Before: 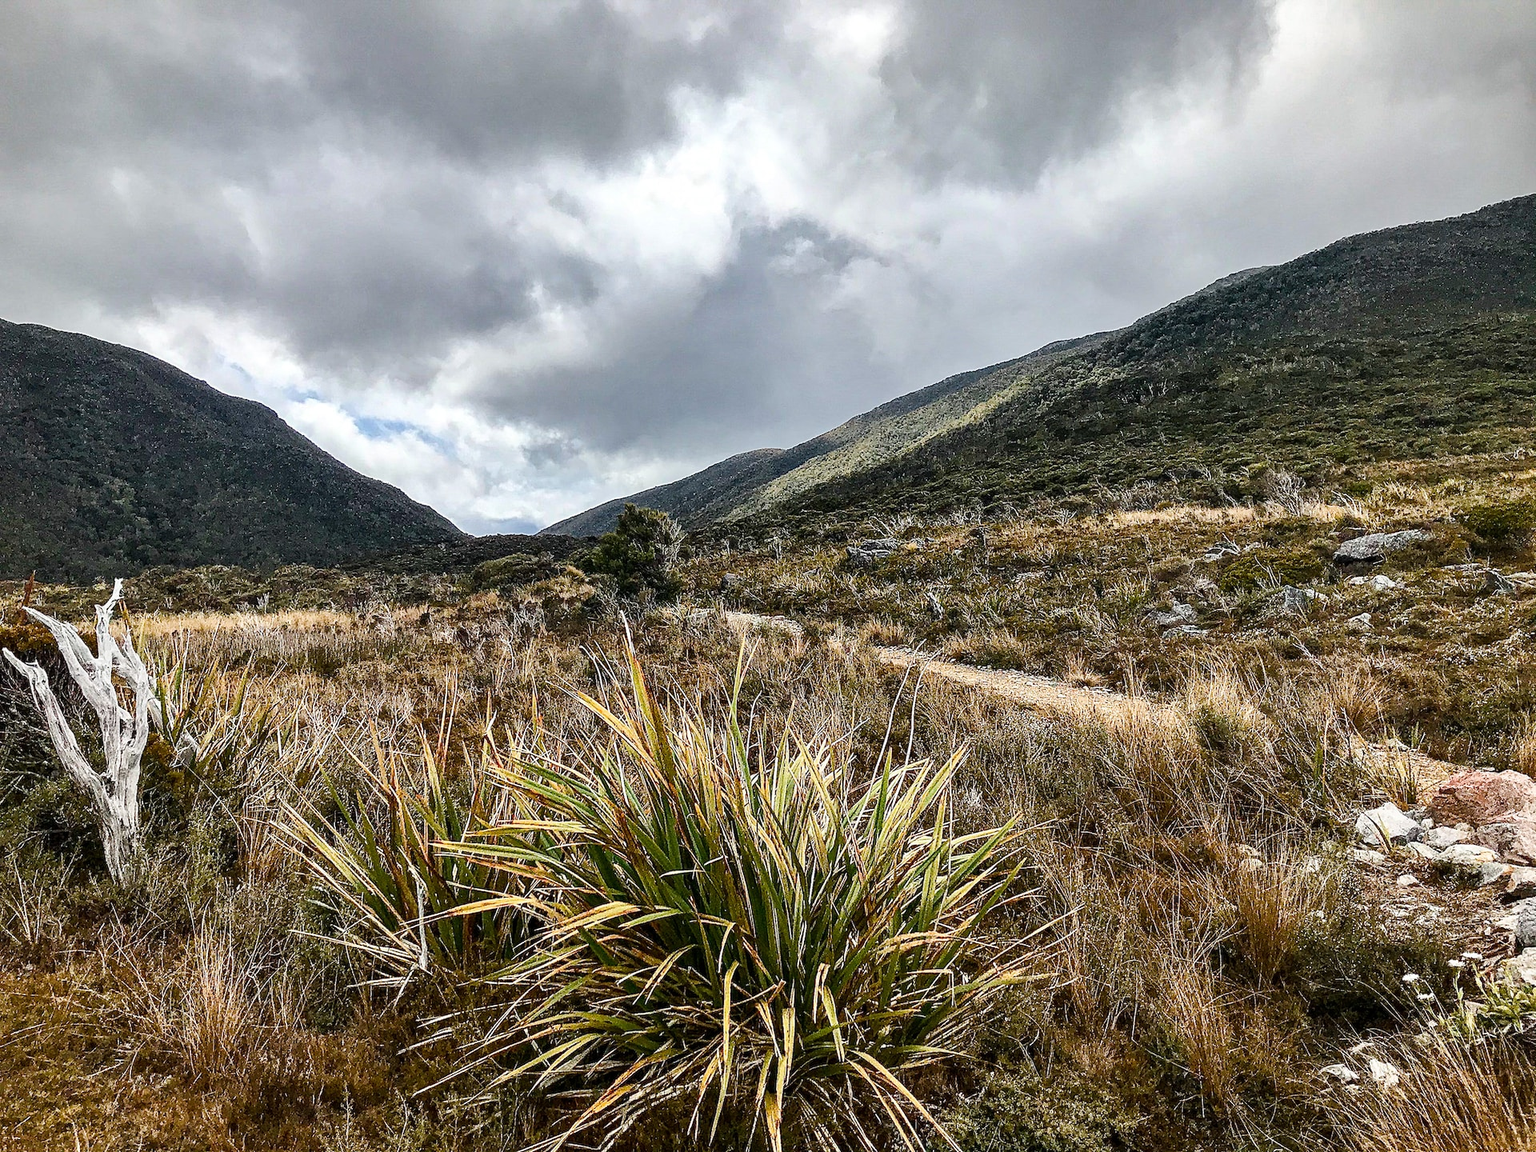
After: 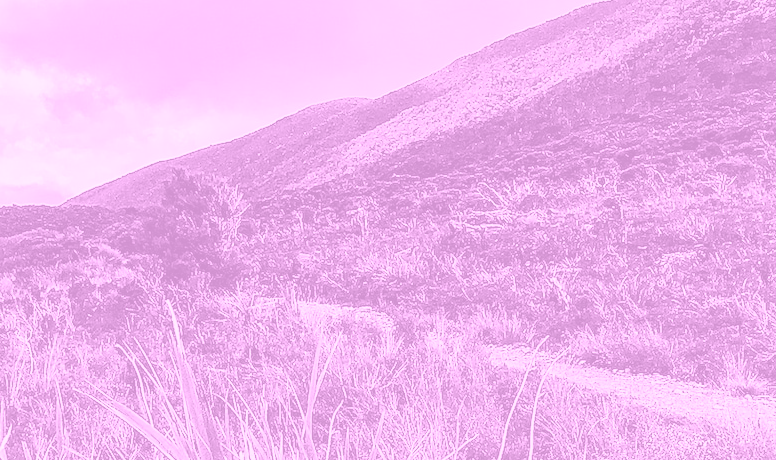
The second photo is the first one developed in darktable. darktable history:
color zones: curves: ch0 [(0.006, 0.385) (0.143, 0.563) (0.243, 0.321) (0.352, 0.464) (0.516, 0.456) (0.625, 0.5) (0.75, 0.5) (0.875, 0.5)]; ch1 [(0, 0.5) (0.134, 0.504) (0.246, 0.463) (0.421, 0.515) (0.5, 0.56) (0.625, 0.5) (0.75, 0.5) (0.875, 0.5)]; ch2 [(0, 0.5) (0.131, 0.426) (0.307, 0.289) (0.38, 0.188) (0.513, 0.216) (0.625, 0.548) (0.75, 0.468) (0.838, 0.396) (0.971, 0.311)]
color balance: lift [1, 1.001, 0.999, 1.001], gamma [1, 1.004, 1.007, 0.993], gain [1, 0.991, 0.987, 1.013], contrast 7.5%, contrast fulcrum 10%, output saturation 115%
colorize: hue 331.2°, saturation 75%, source mix 30.28%, lightness 70.52%, version 1
crop: left 31.751%, top 32.172%, right 27.8%, bottom 35.83%
